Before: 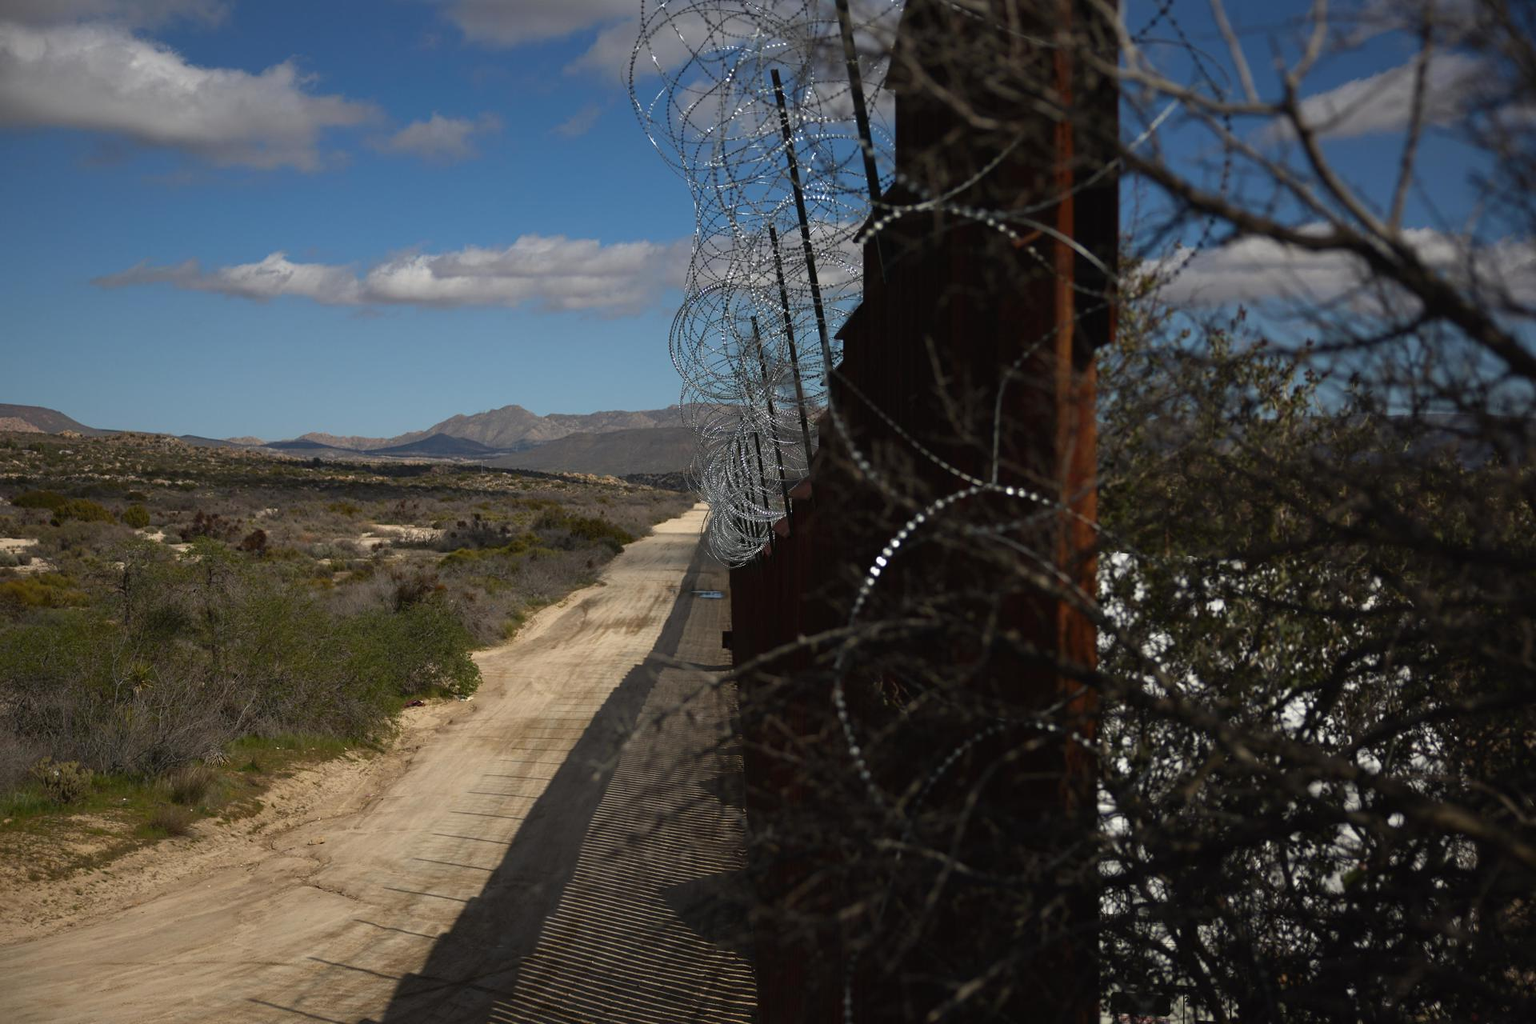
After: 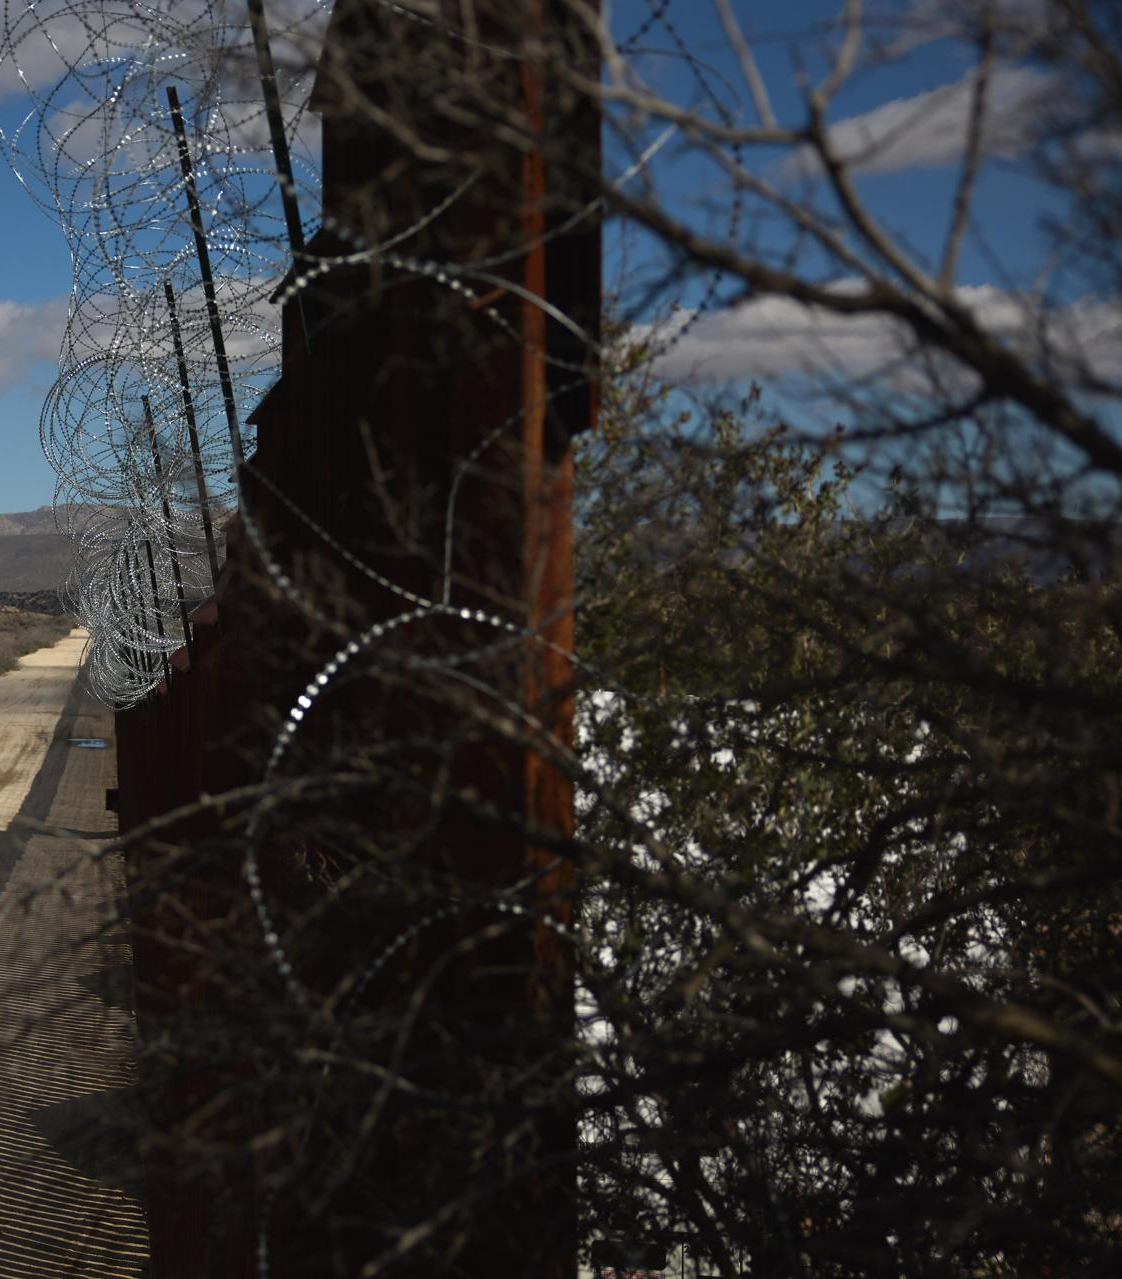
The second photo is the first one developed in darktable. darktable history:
crop: left 41.534%
